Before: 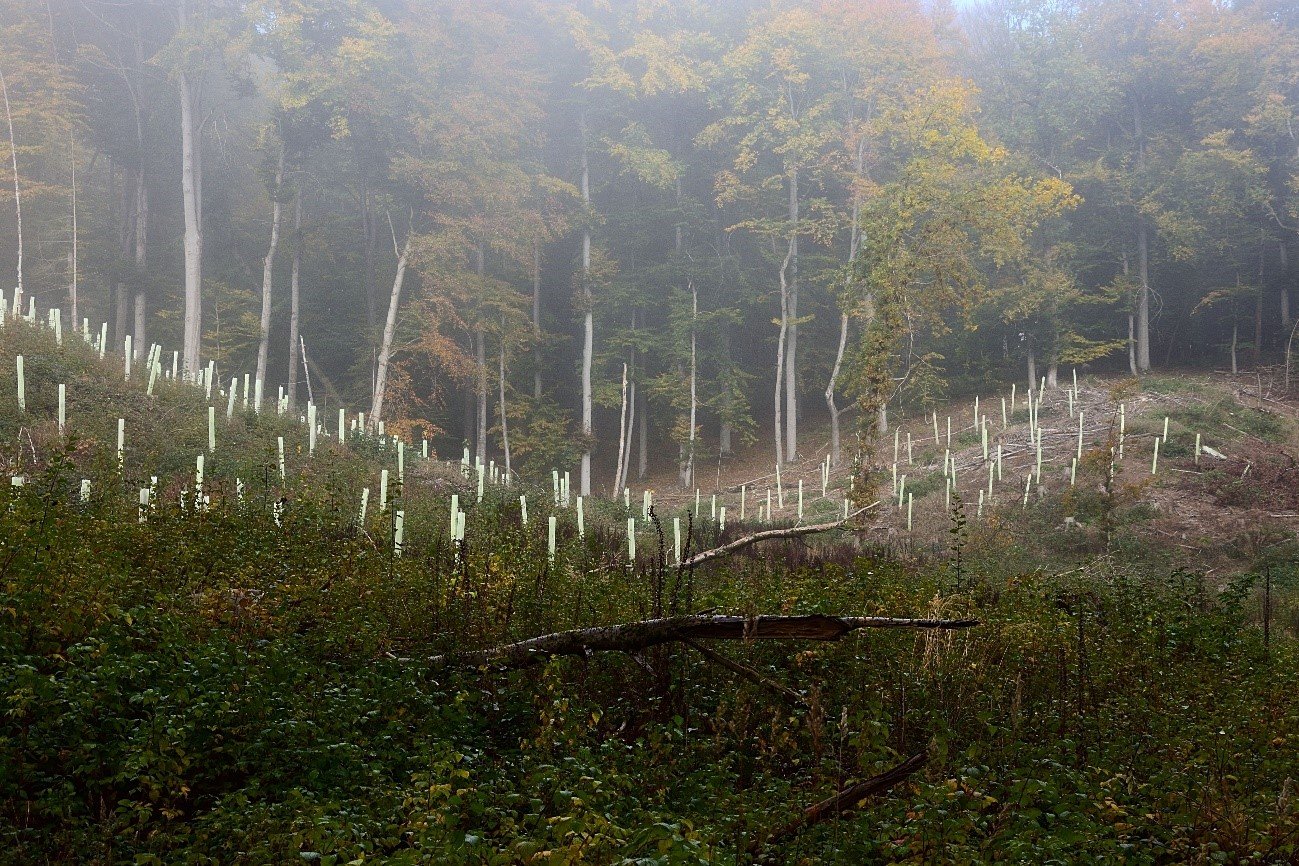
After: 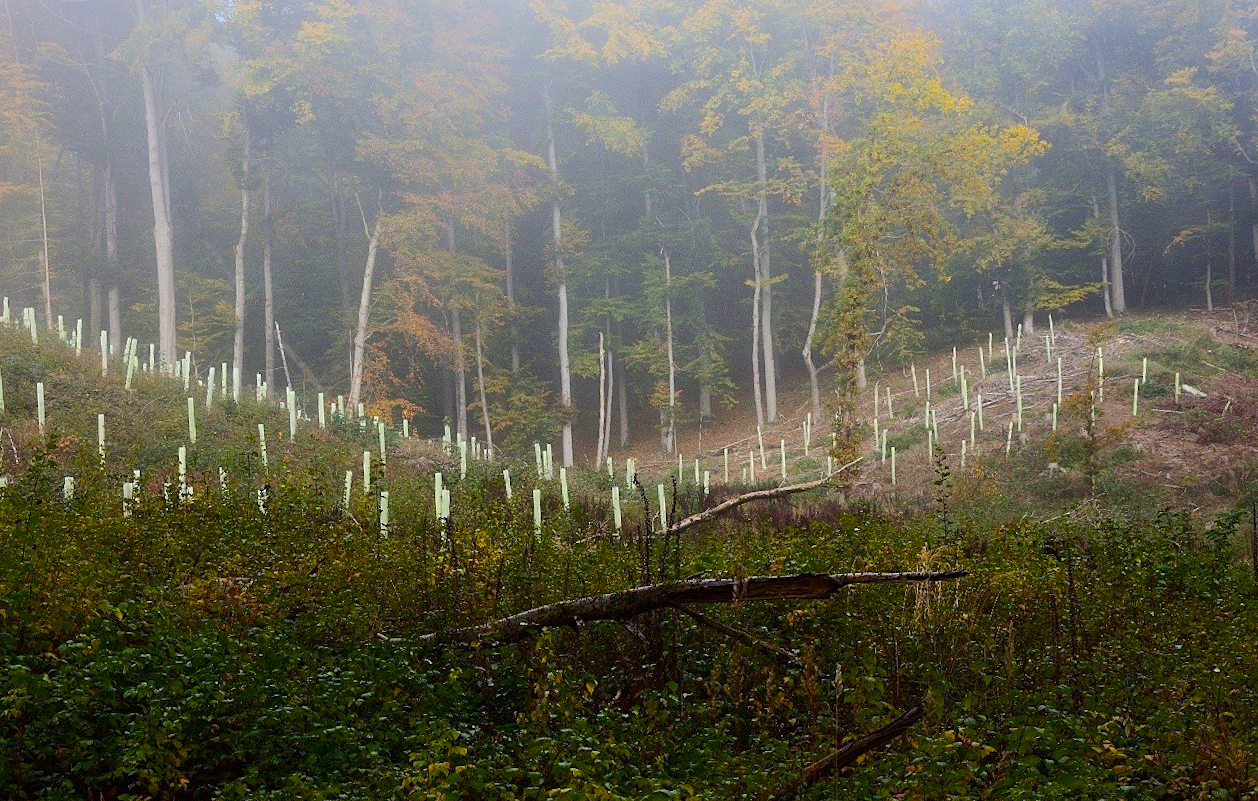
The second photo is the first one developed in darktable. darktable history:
rotate and perspective: rotation -3°, crop left 0.031, crop right 0.968, crop top 0.07, crop bottom 0.93
color balance rgb: perceptual saturation grading › global saturation 25%, global vibrance 20%
base curve: curves: ch0 [(0, 0) (0.235, 0.266) (0.503, 0.496) (0.786, 0.72) (1, 1)]
